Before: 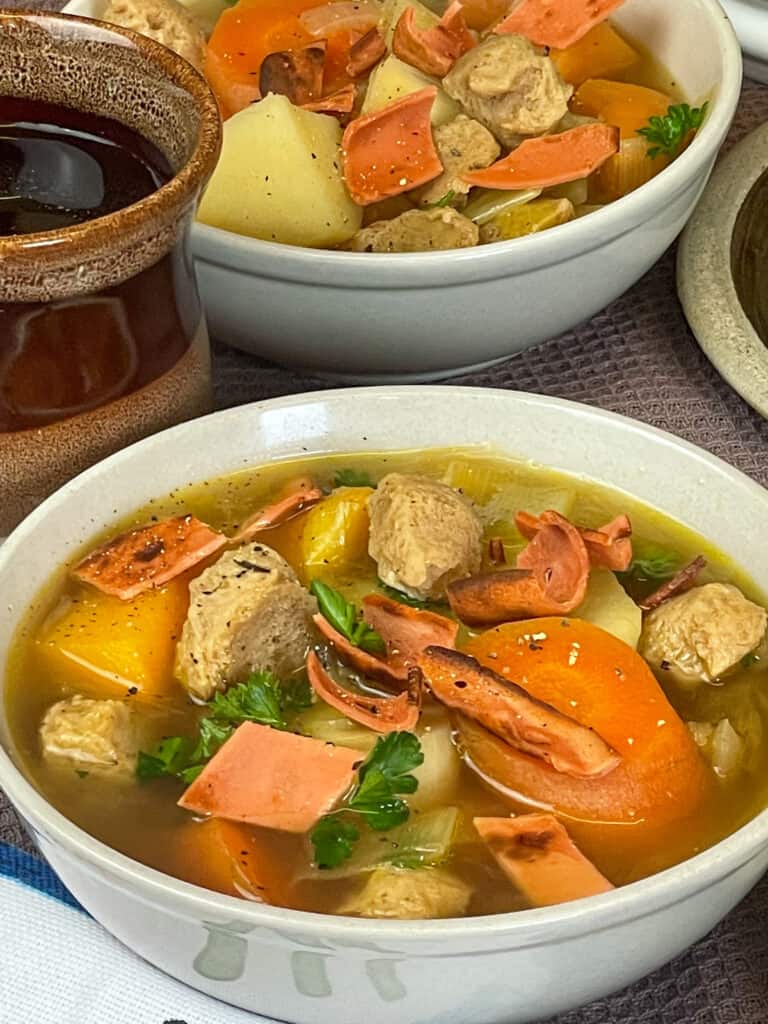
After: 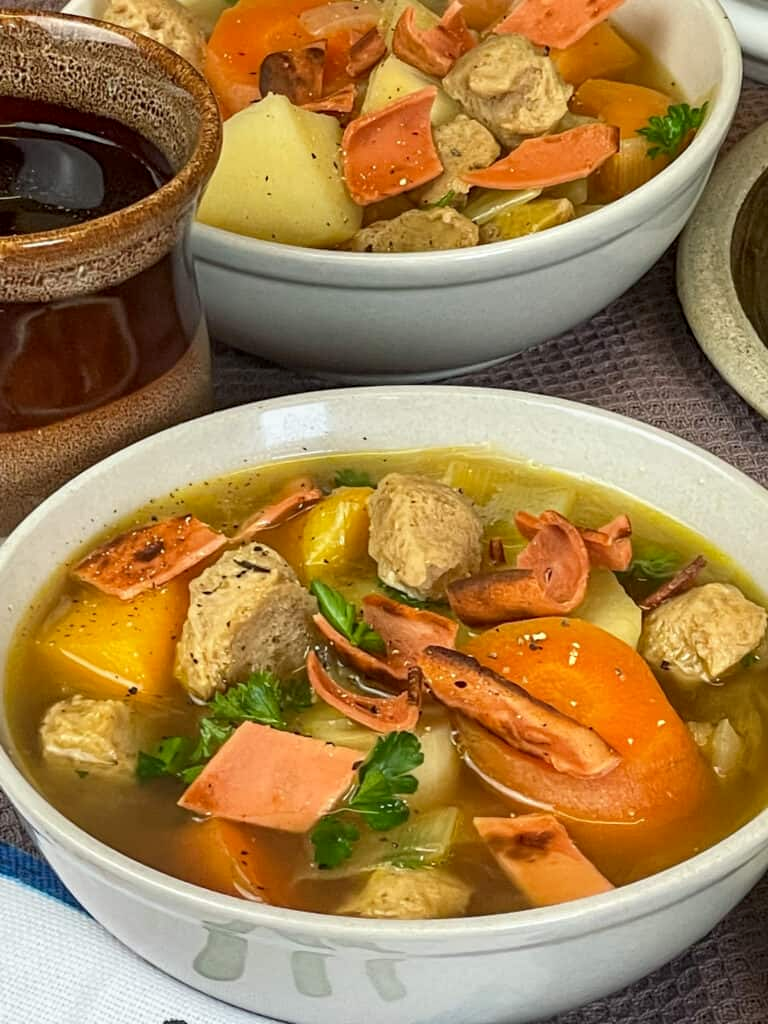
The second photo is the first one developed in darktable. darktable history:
tone equalizer: on, module defaults
local contrast: highlights 61%, shadows 106%, detail 107%, midtone range 0.529
